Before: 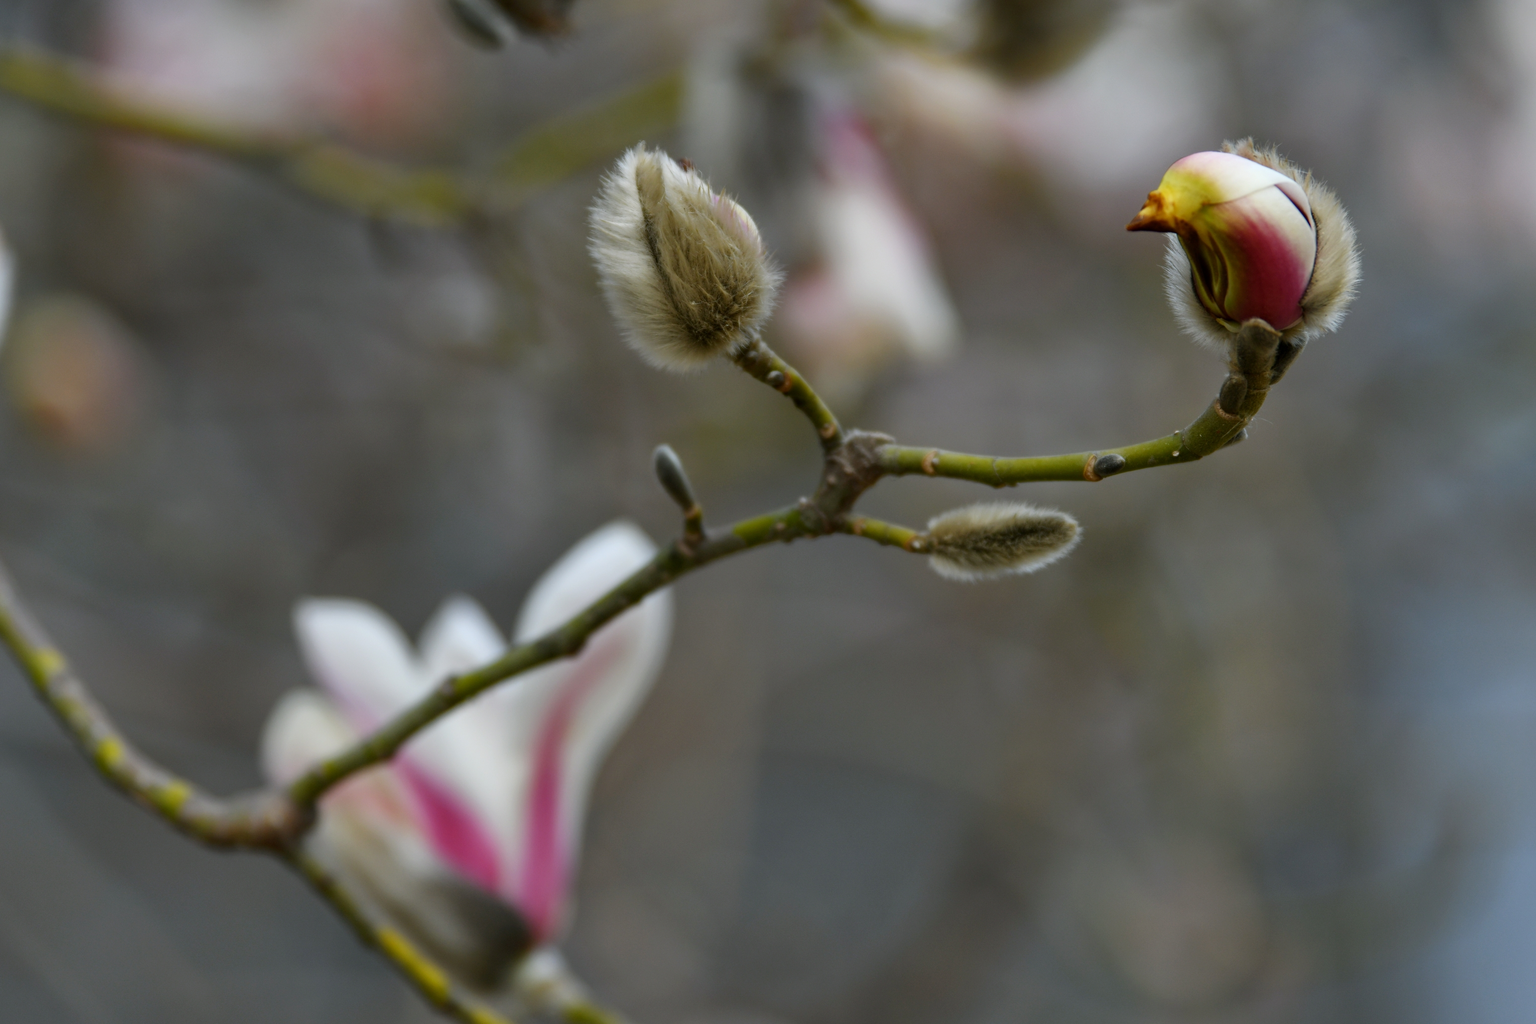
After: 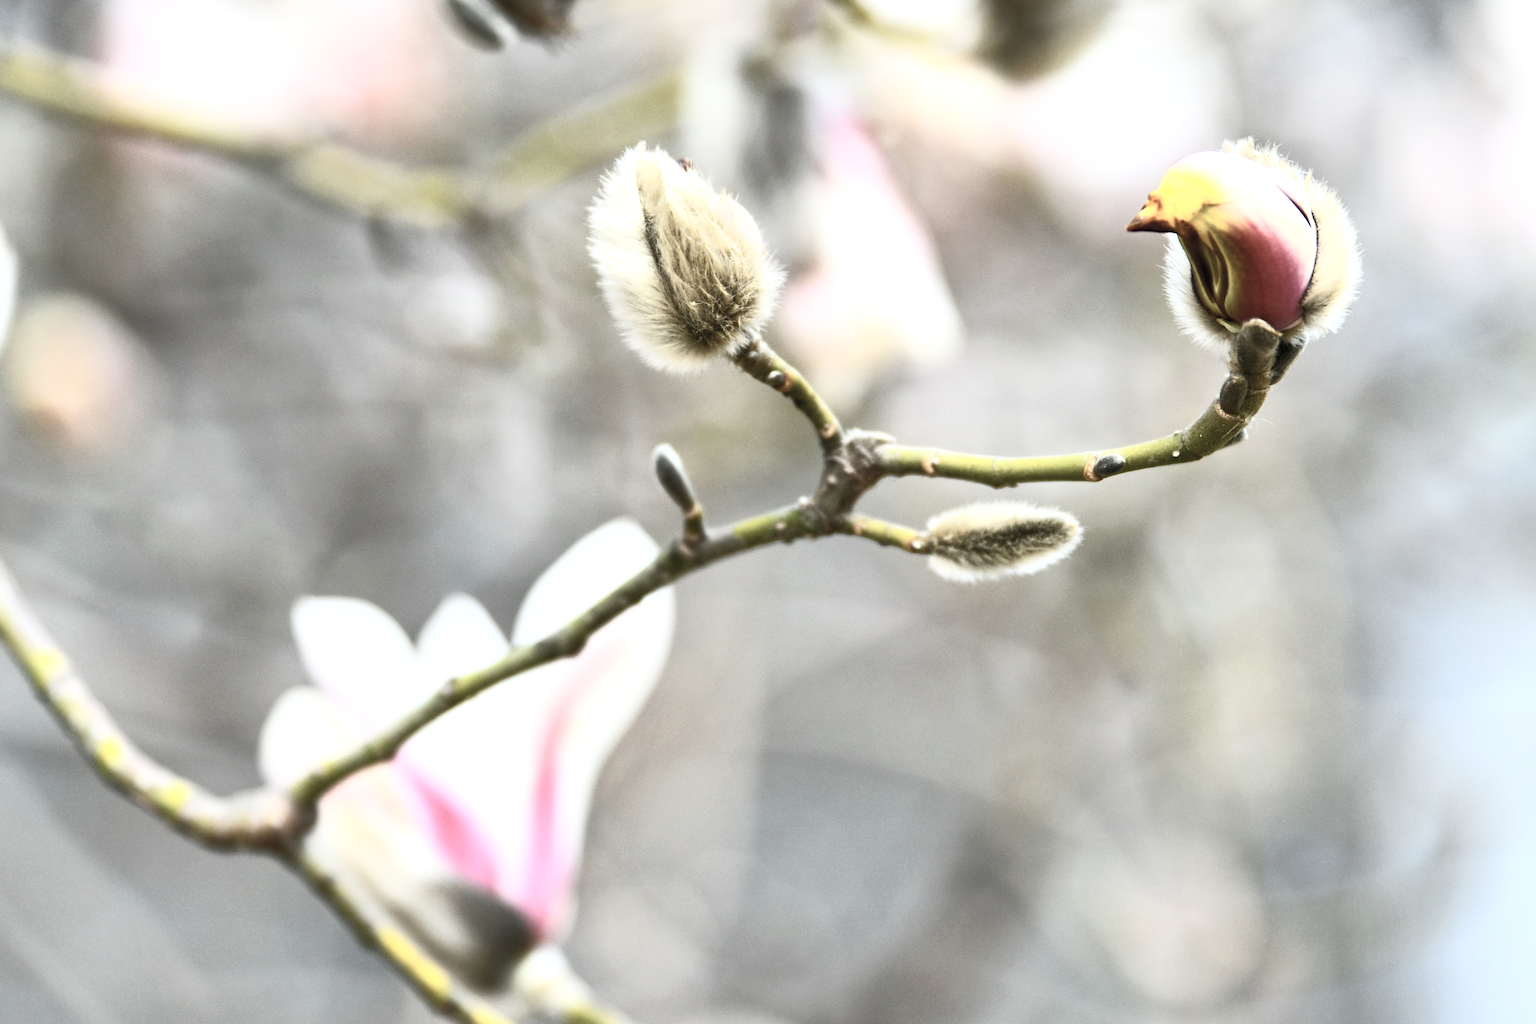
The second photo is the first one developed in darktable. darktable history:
tone equalizer: smoothing diameter 24.84%, edges refinement/feathering 12.57, preserve details guided filter
contrast brightness saturation: contrast 0.565, brightness 0.565, saturation -0.339
local contrast: highlights 106%, shadows 98%, detail 119%, midtone range 0.2
exposure: black level correction 0, exposure 1.102 EV, compensate highlight preservation false
